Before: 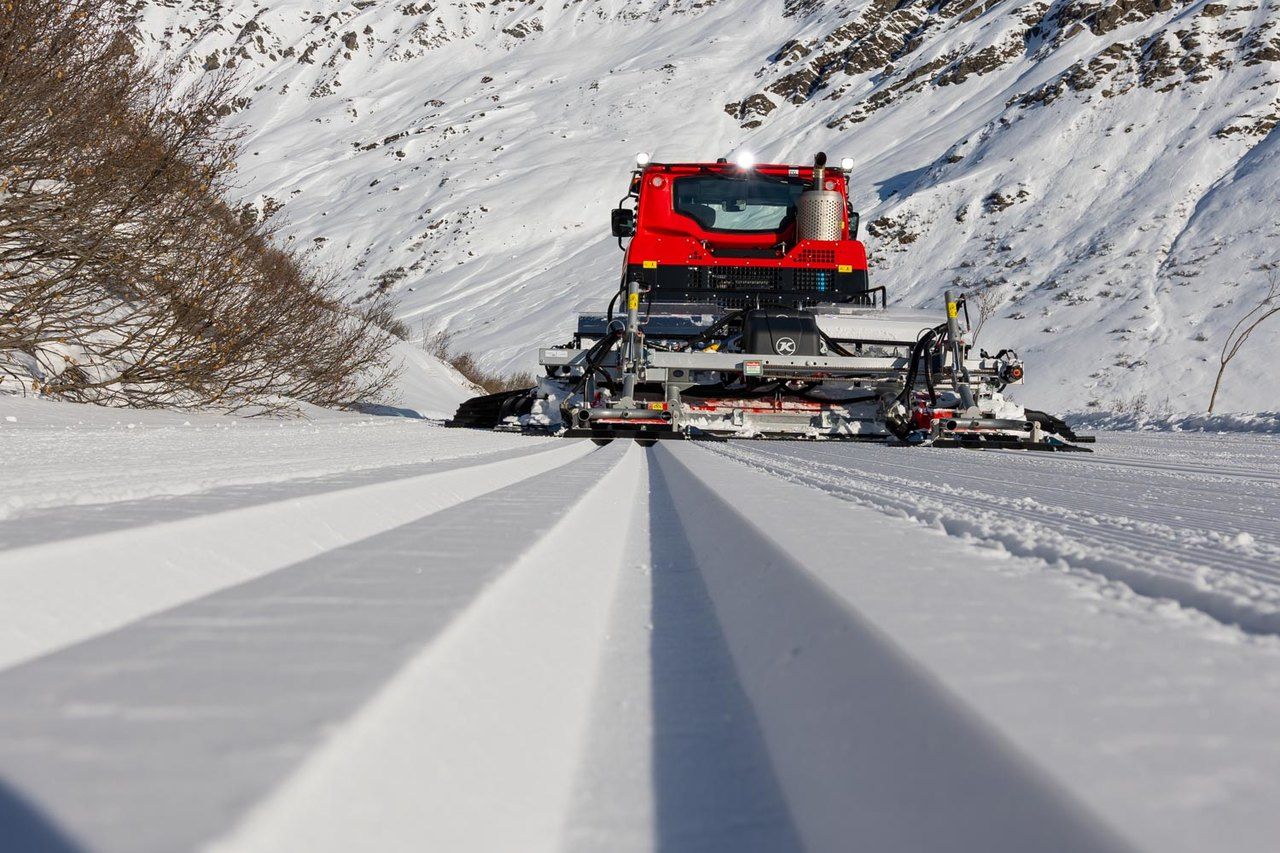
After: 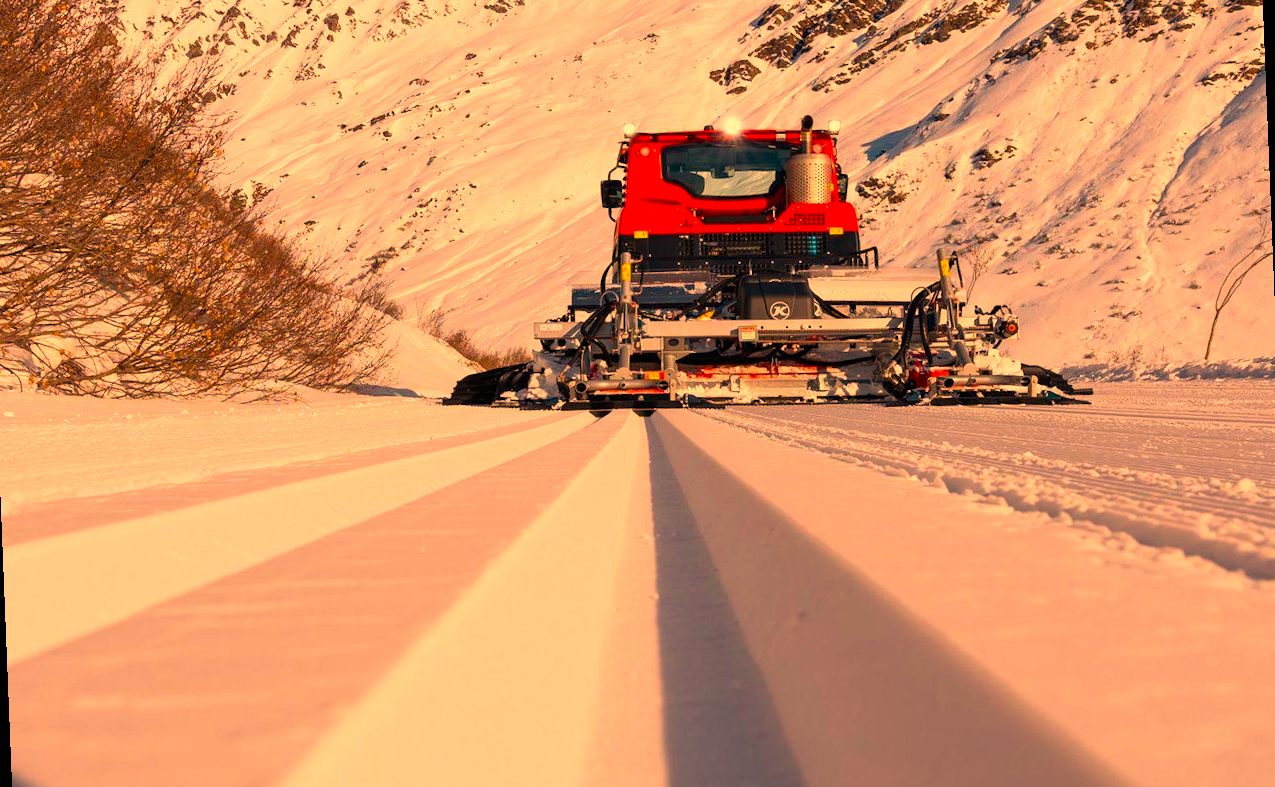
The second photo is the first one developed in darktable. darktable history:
rotate and perspective: rotation -2.29°, automatic cropping off
crop: left 1.507%, top 6.147%, right 1.379%, bottom 6.637%
color balance rgb: perceptual saturation grading › global saturation 30%, global vibrance 20%
white balance: red 1.467, blue 0.684
color calibration: illuminant as shot in camera, x 0.37, y 0.382, temperature 4313.32 K
